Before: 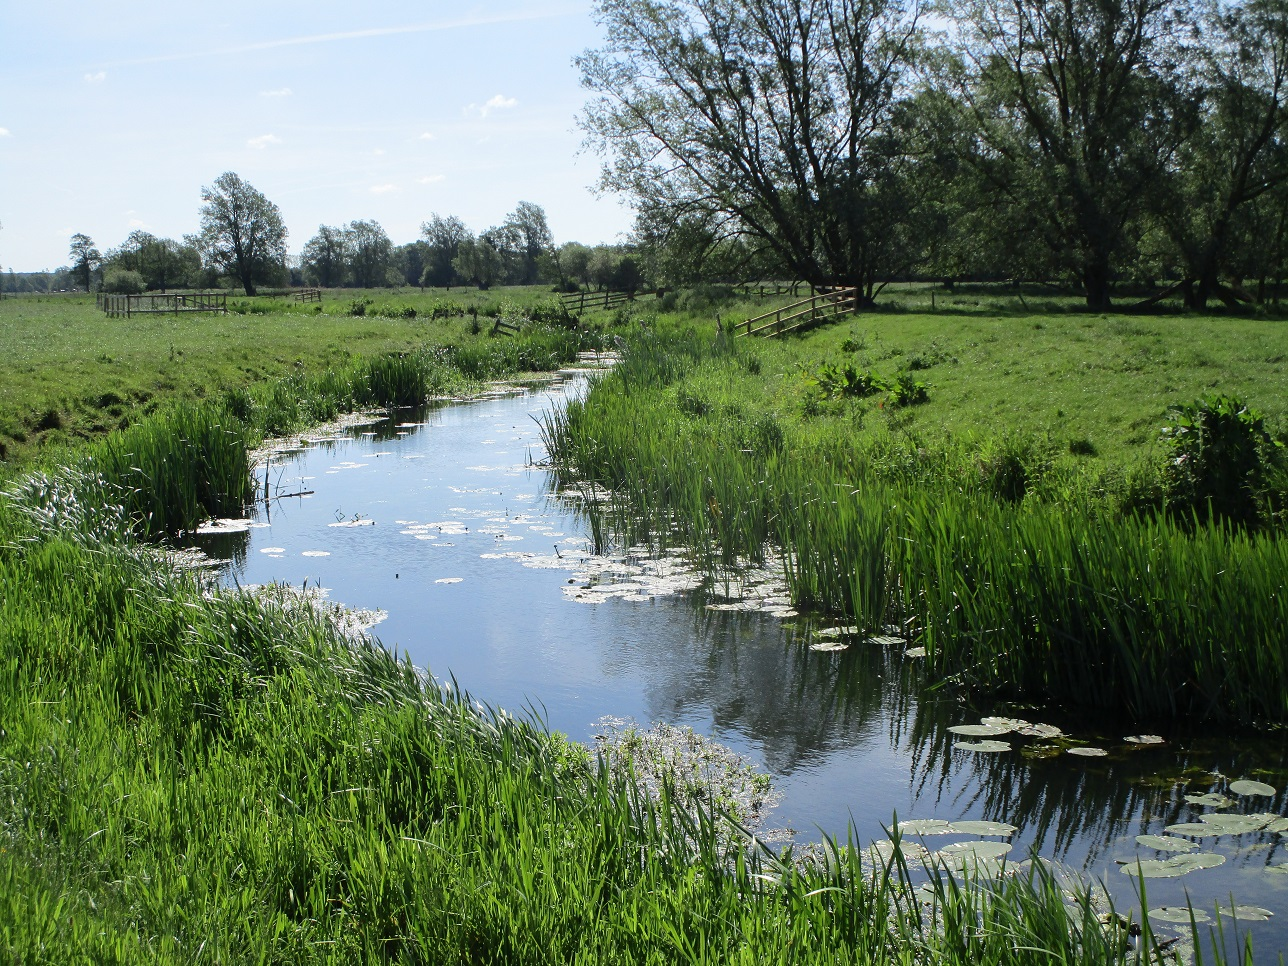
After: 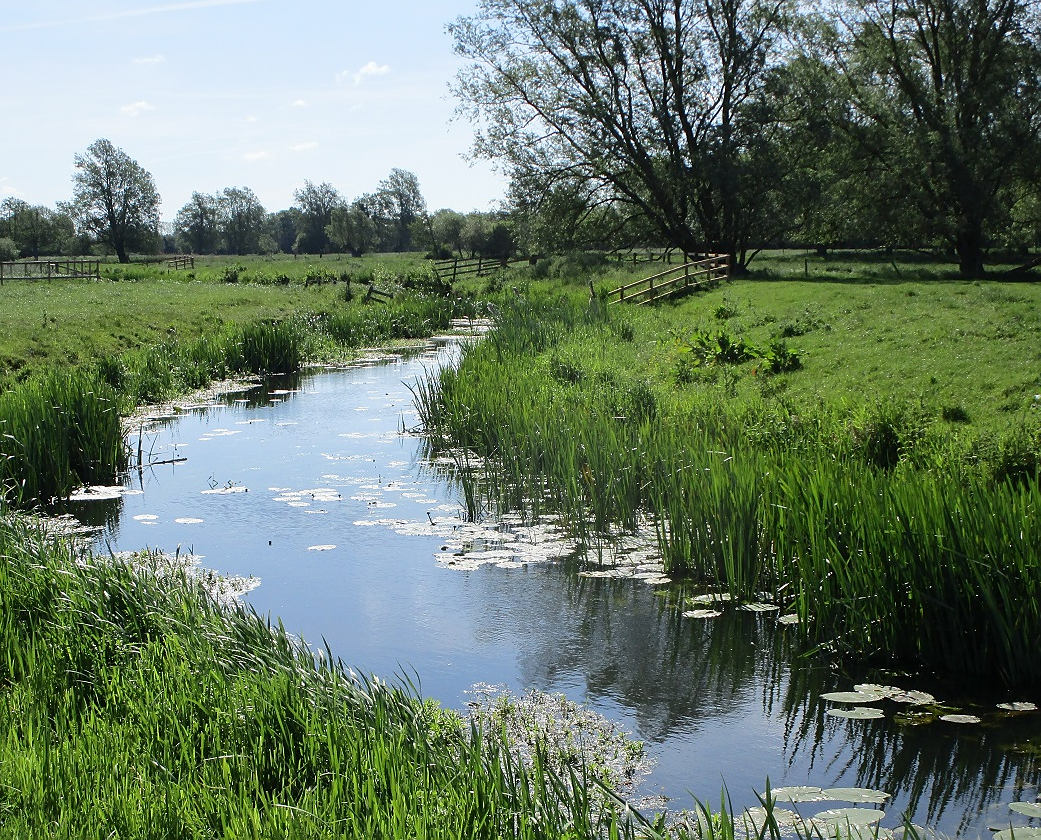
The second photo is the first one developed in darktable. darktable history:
sharpen: radius 1
crop: left 9.929%, top 3.475%, right 9.188%, bottom 9.529%
